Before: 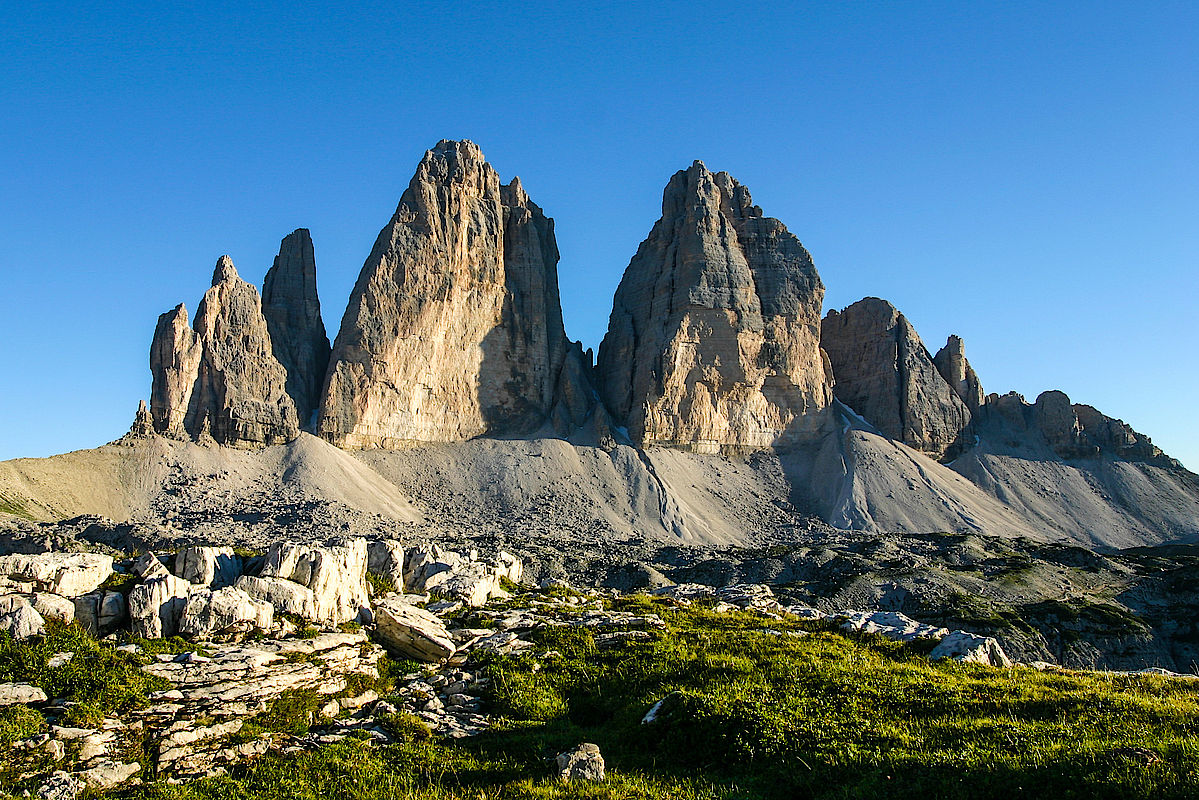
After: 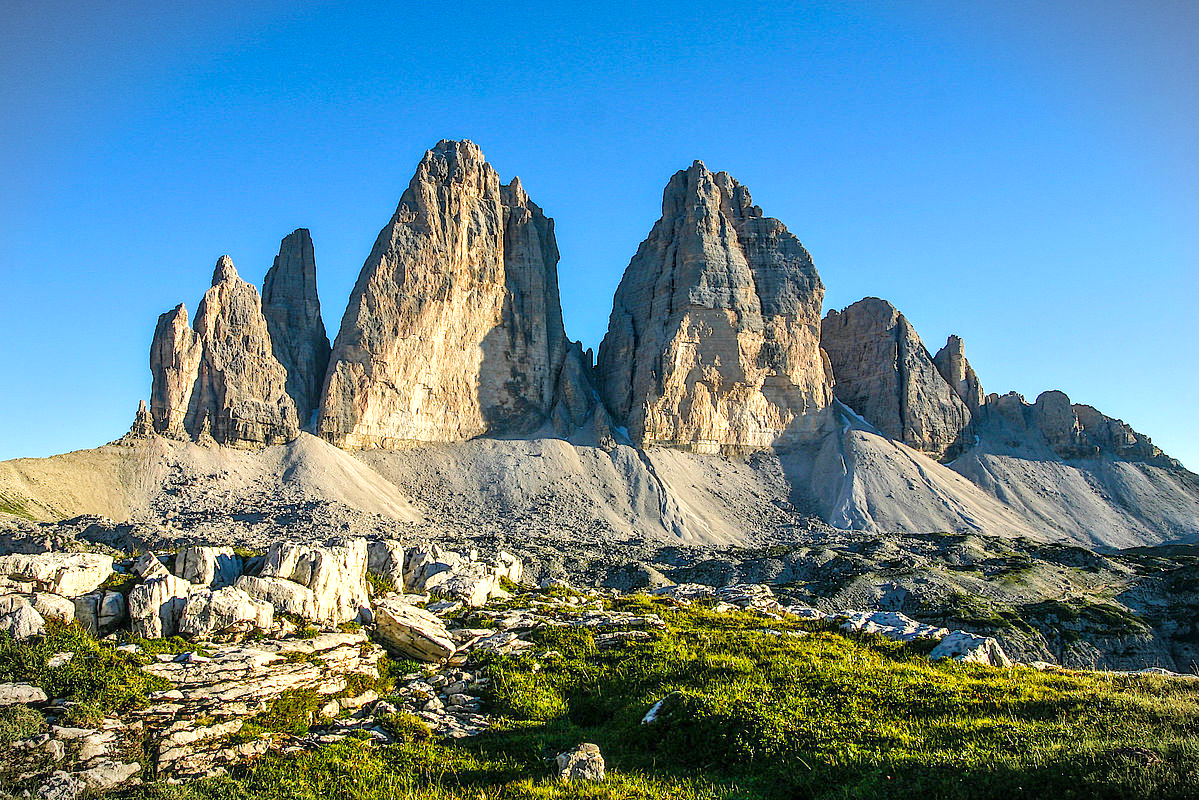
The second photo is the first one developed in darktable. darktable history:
local contrast: on, module defaults
vignetting: fall-off start 100.25%, width/height ratio 1.308
contrast brightness saturation: contrast 0.097, brightness 0.031, saturation 0.094
tone equalizer: -8 EV 0.993 EV, -7 EV 0.967 EV, -6 EV 1.02 EV, -5 EV 0.997 EV, -4 EV 1.04 EV, -3 EV 0.746 EV, -2 EV 0.518 EV, -1 EV 0.273 EV, luminance estimator HSV value / RGB max
